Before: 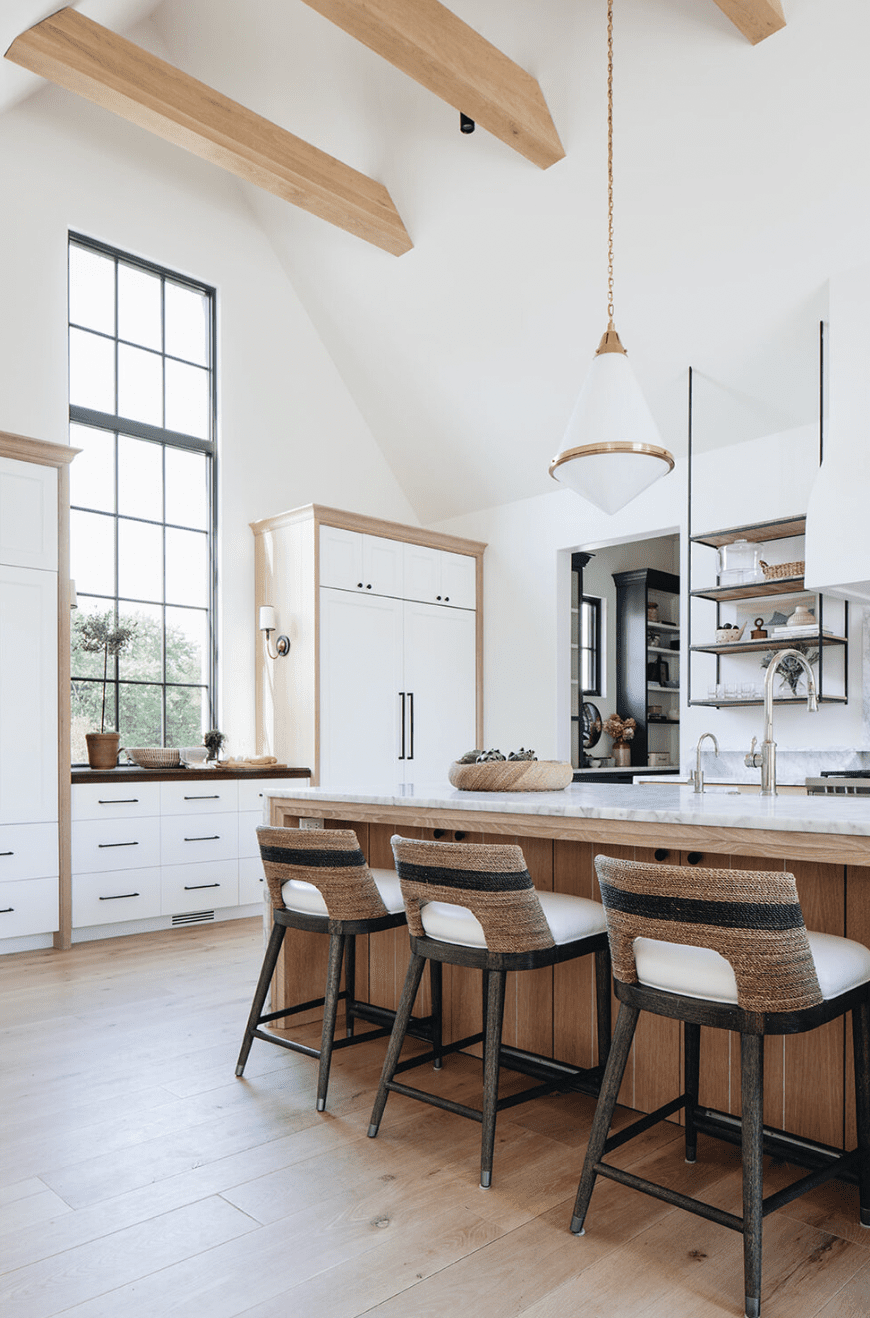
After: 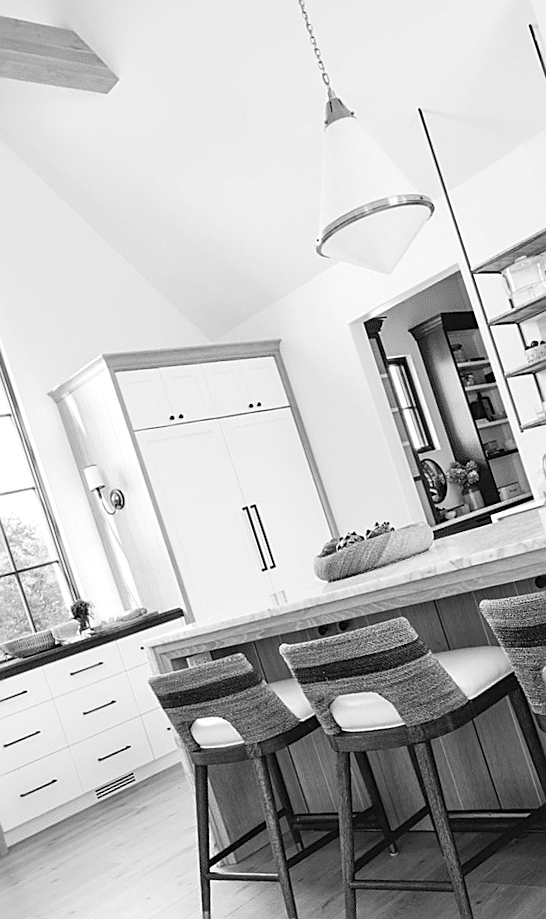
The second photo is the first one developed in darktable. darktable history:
color calibration: output gray [0.21, 0.42, 0.37, 0], illuminant as shot in camera, x 0.358, y 0.373, temperature 4628.91 K
crop and rotate: angle 17.92°, left 6.807%, right 4.208%, bottom 1.124%
exposure: exposure 0.201 EV, compensate highlight preservation false
sharpen: on, module defaults
contrast brightness saturation: contrast 0.053, brightness 0.062, saturation 0.012
